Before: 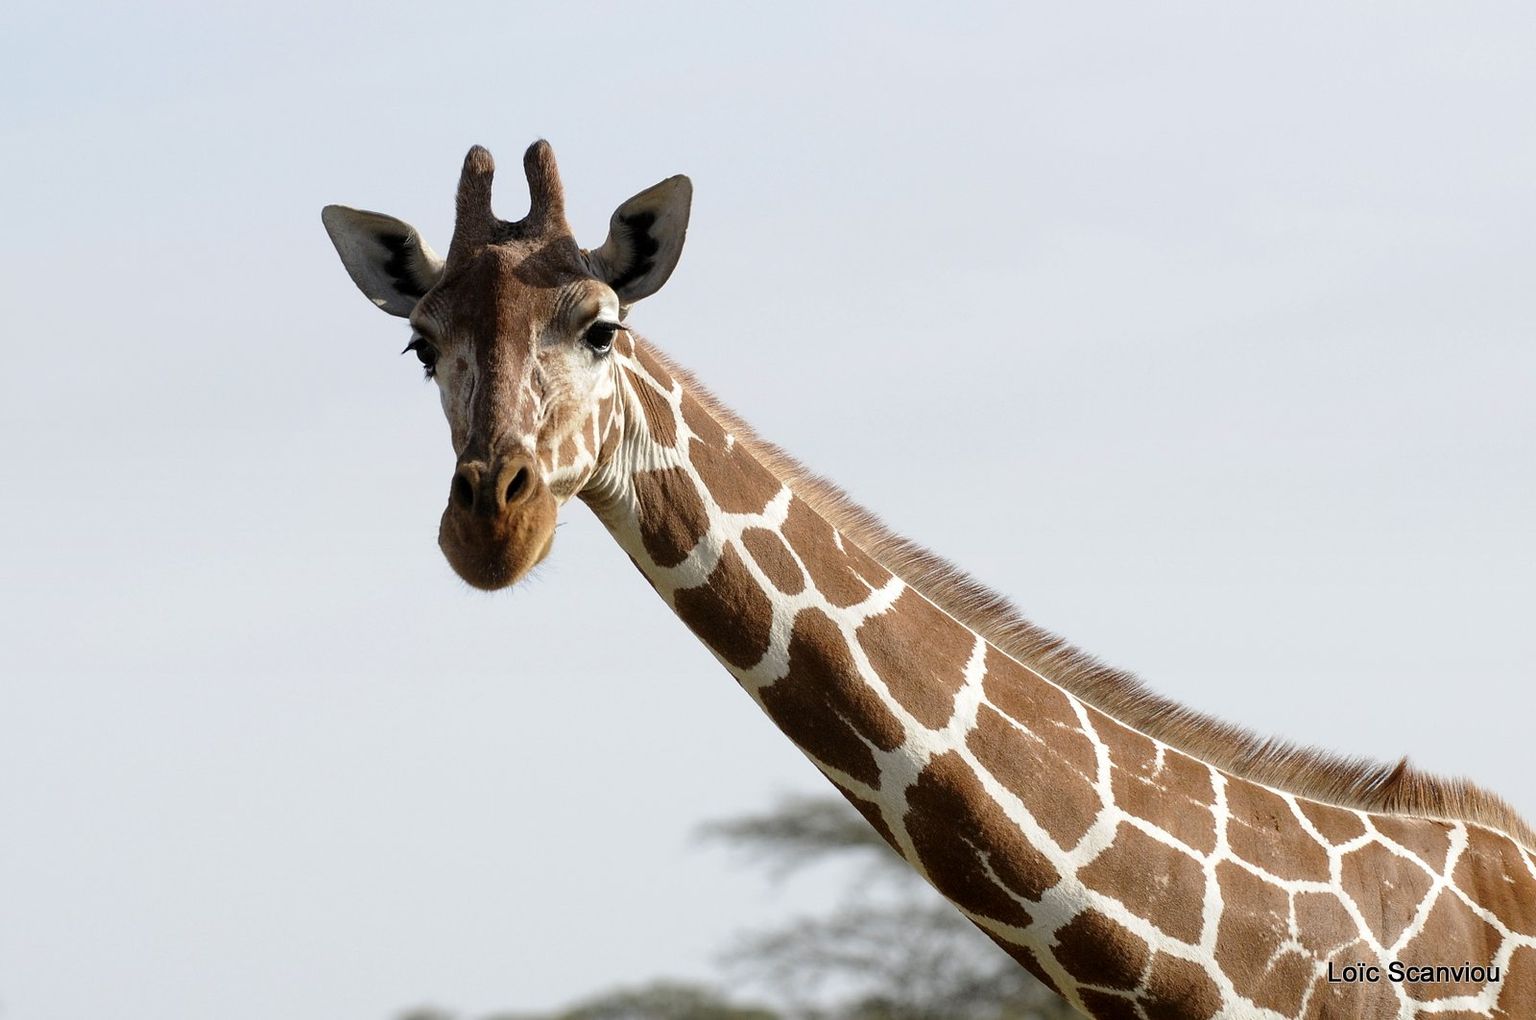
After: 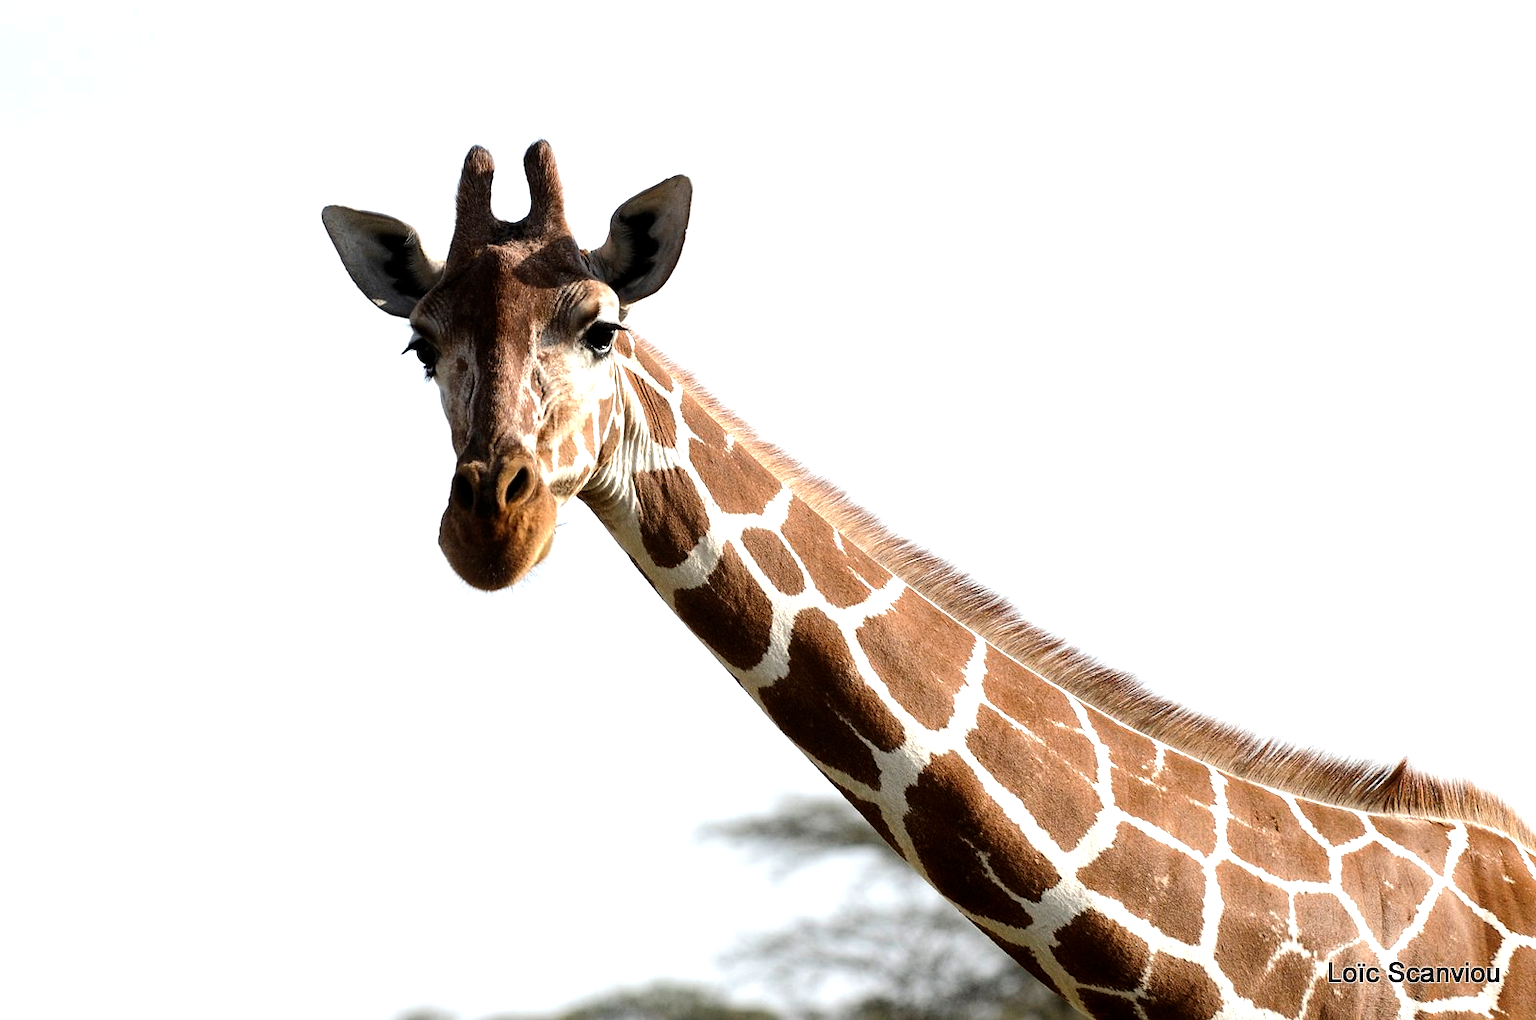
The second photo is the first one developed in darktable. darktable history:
tone equalizer: -8 EV -0.725 EV, -7 EV -0.722 EV, -6 EV -0.635 EV, -5 EV -0.403 EV, -3 EV 0.38 EV, -2 EV 0.6 EV, -1 EV 0.683 EV, +0 EV 0.741 EV, edges refinement/feathering 500, mask exposure compensation -1.57 EV, preserve details no
